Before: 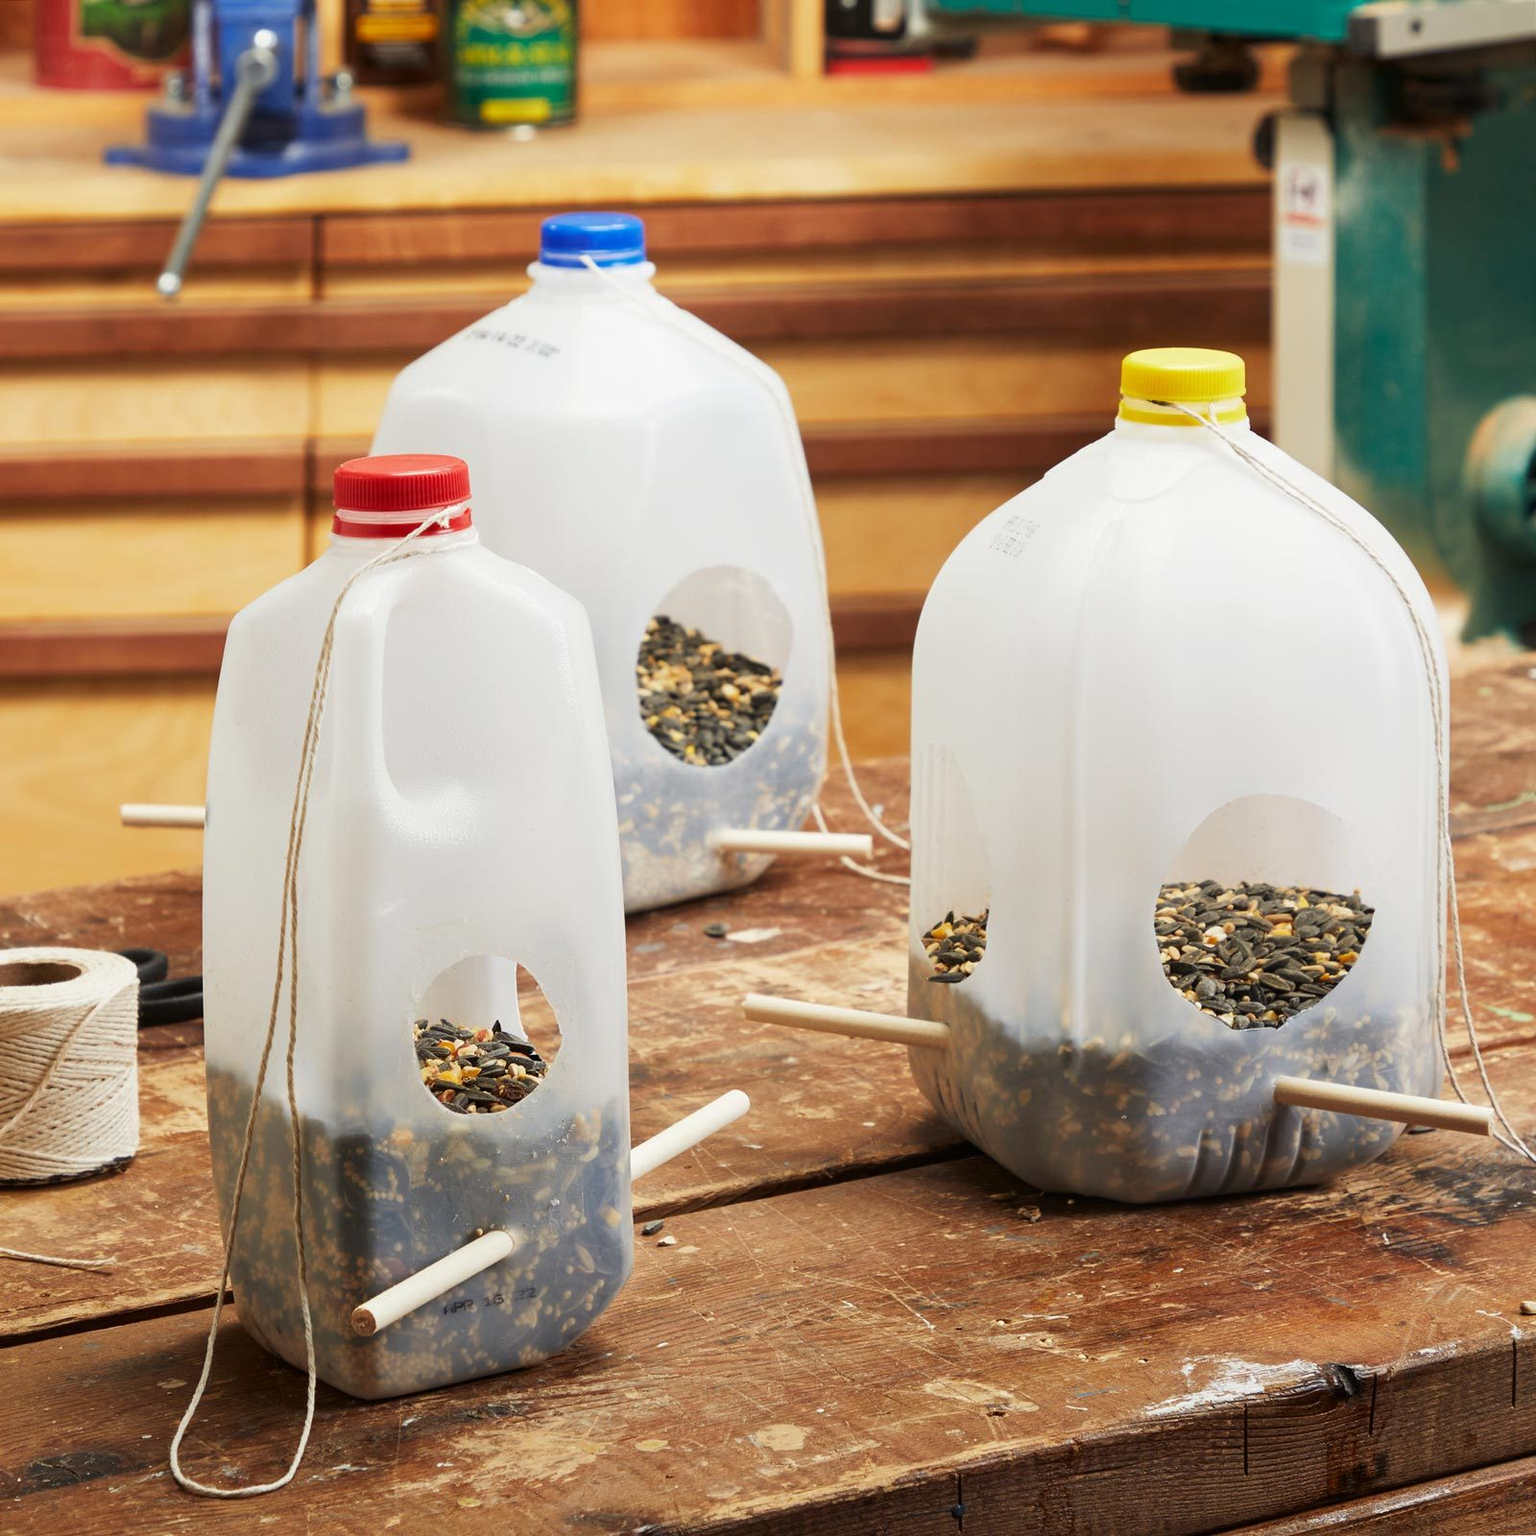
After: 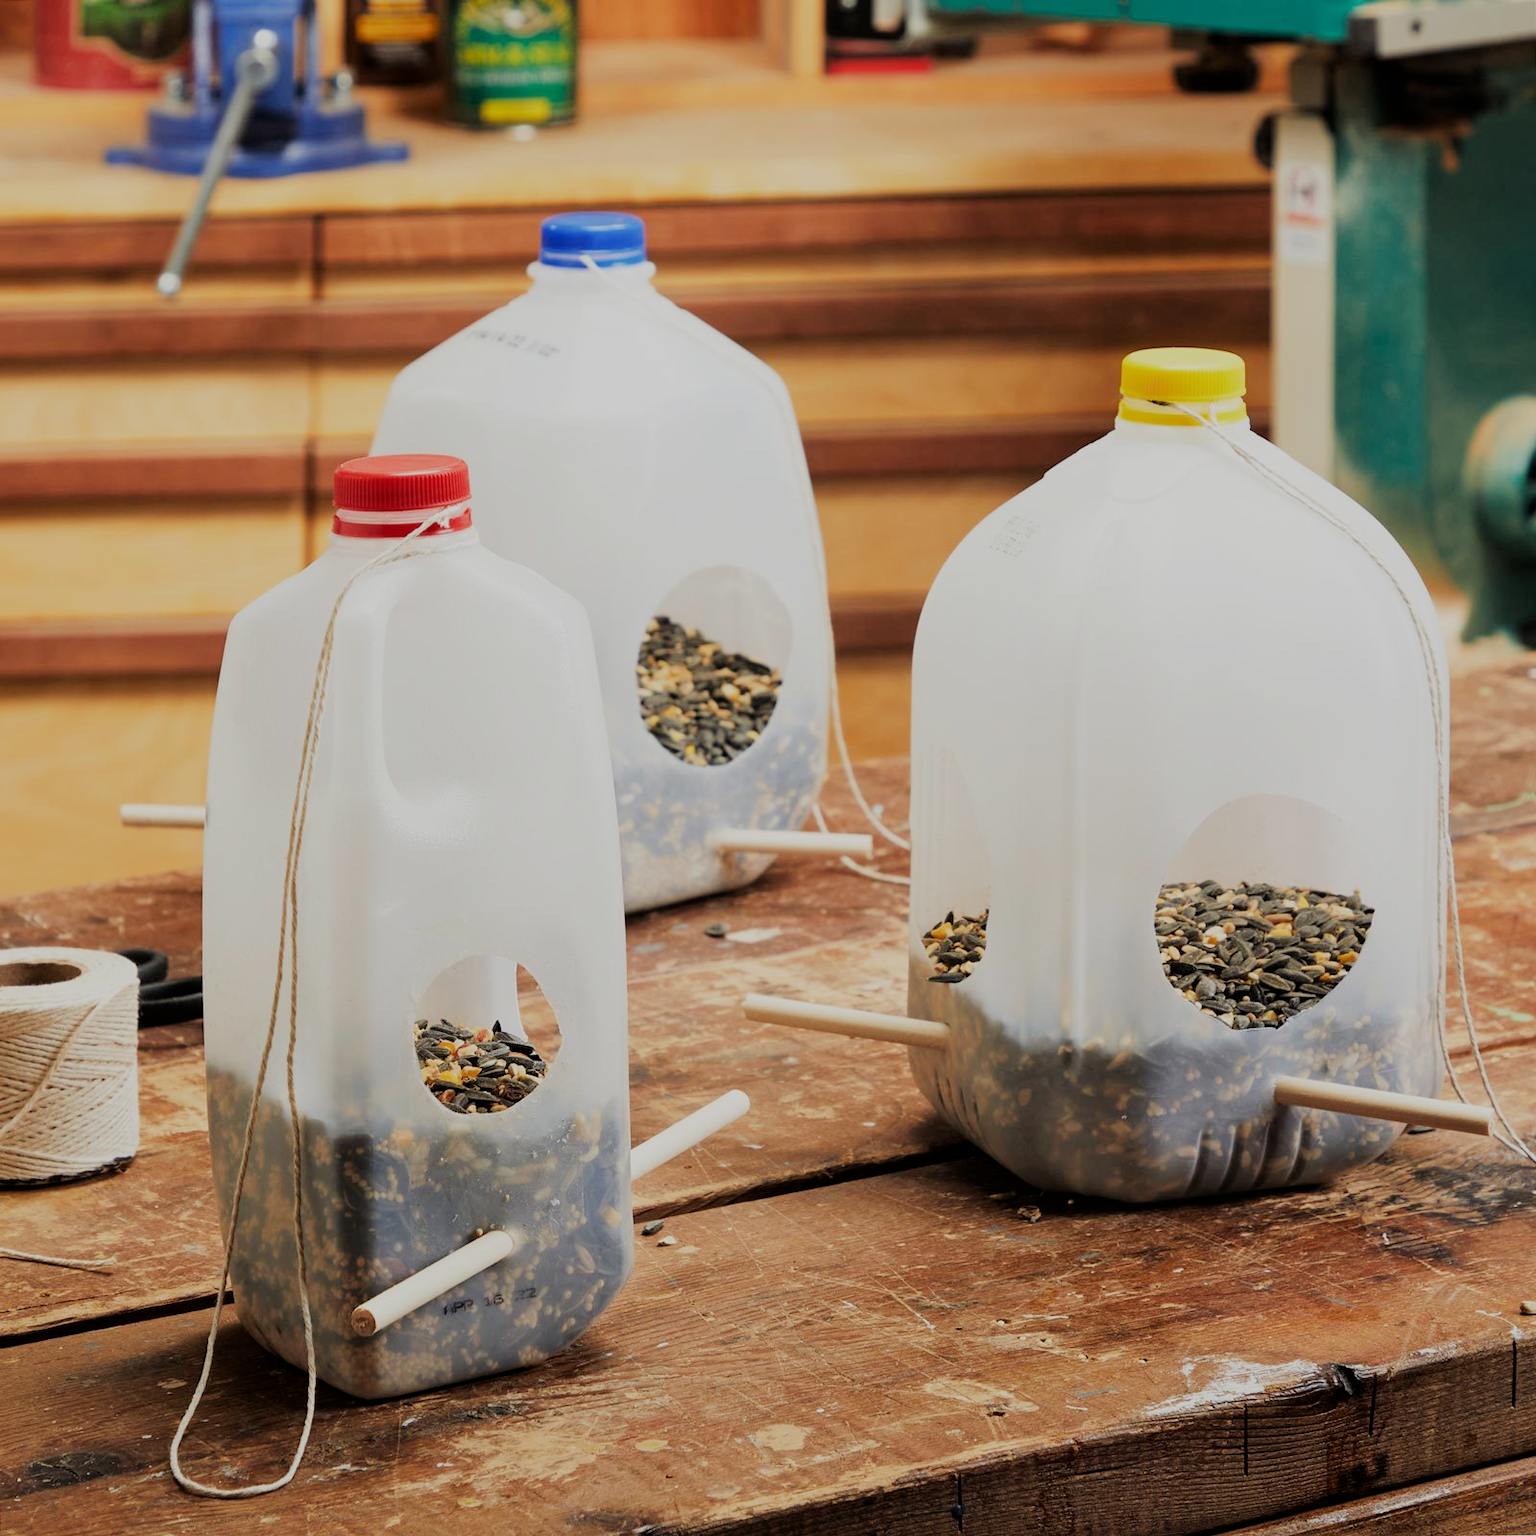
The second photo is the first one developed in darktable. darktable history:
filmic rgb: black relative exposure -7.11 EV, white relative exposure 5.35 EV, hardness 3.02
